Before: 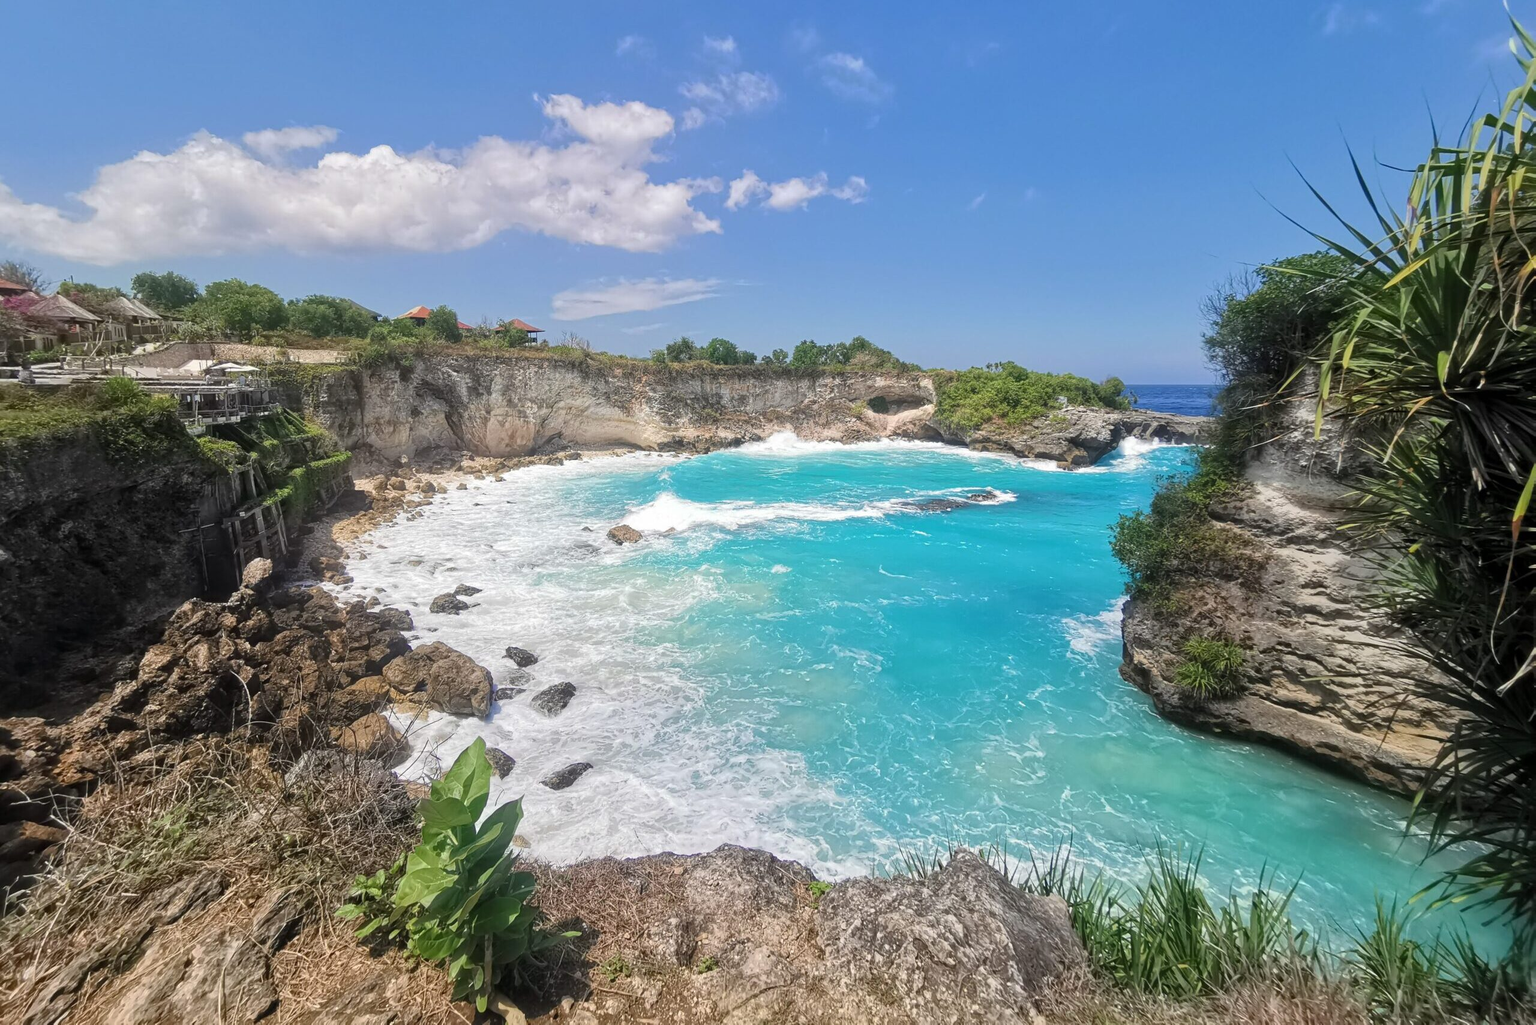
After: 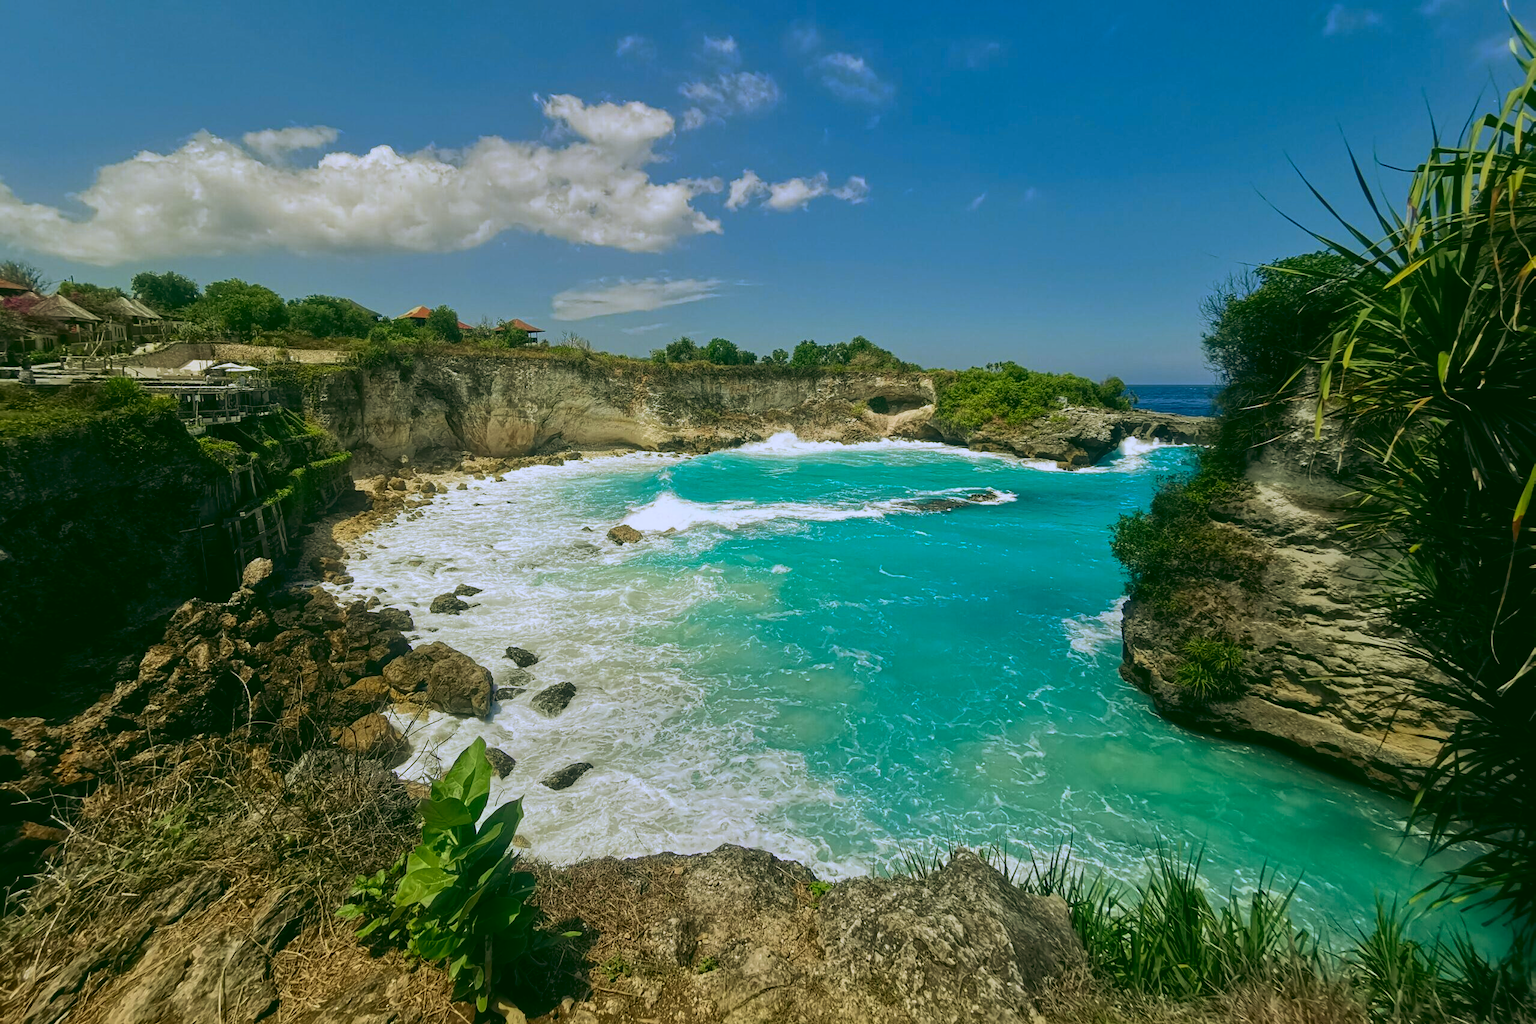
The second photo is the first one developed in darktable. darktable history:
contrast brightness saturation: contrast 0.12, brightness -0.12, saturation 0.2
rgb curve: curves: ch0 [(0.123, 0.061) (0.995, 0.887)]; ch1 [(0.06, 0.116) (1, 0.906)]; ch2 [(0, 0) (0.824, 0.69) (1, 1)], mode RGB, independent channels, compensate middle gray true
